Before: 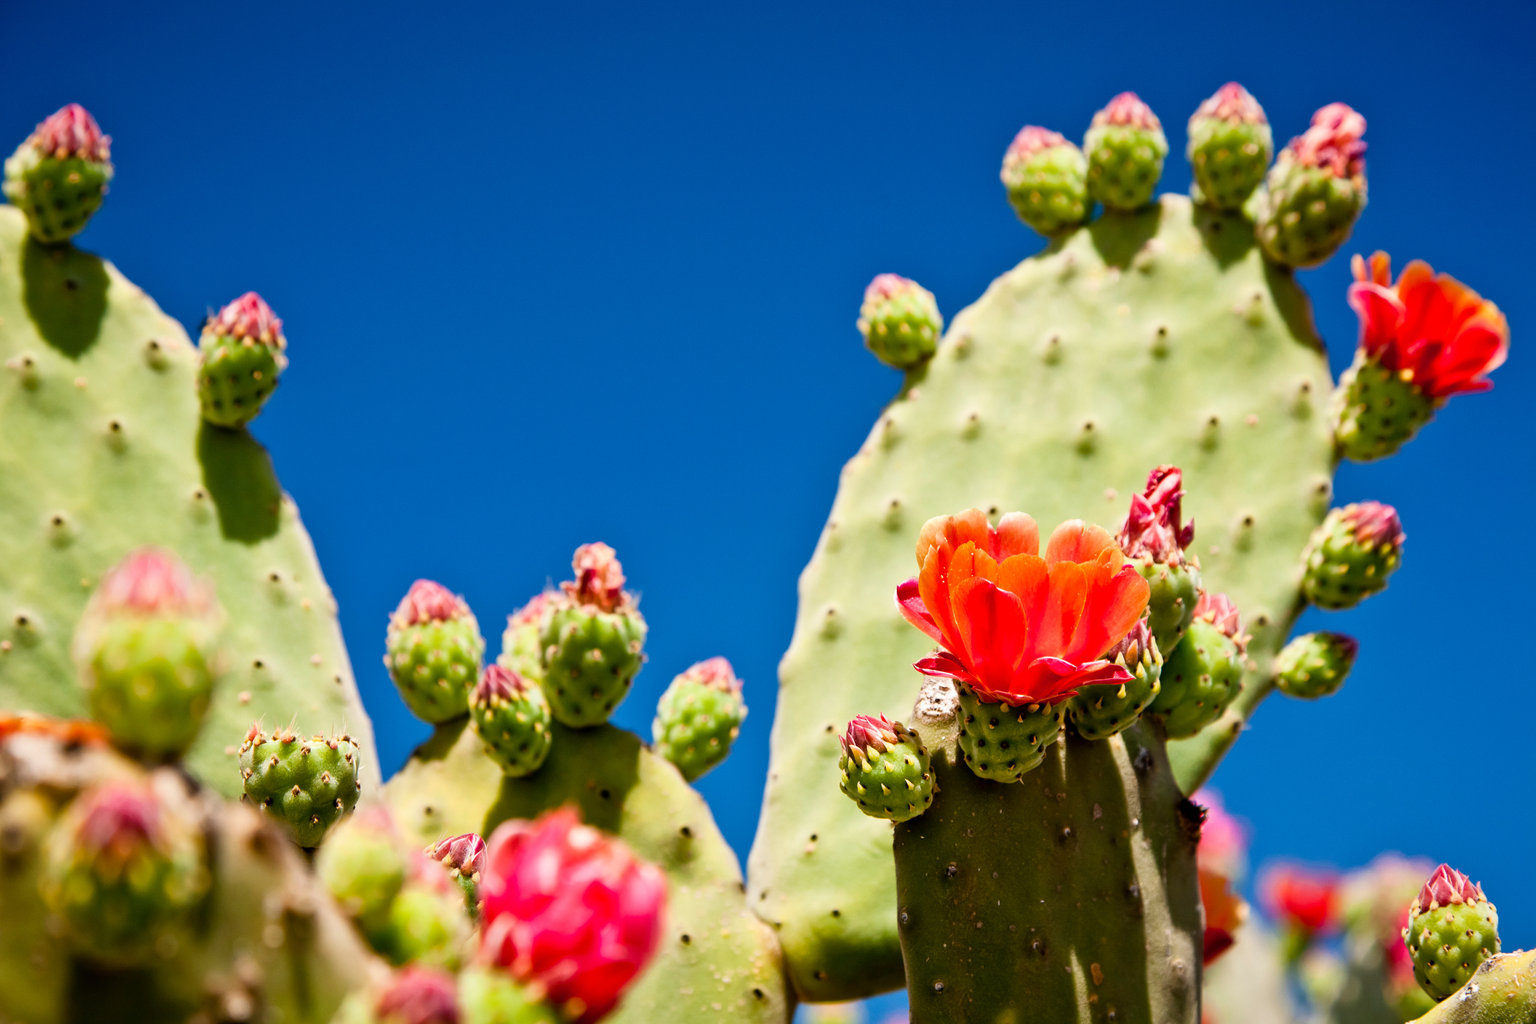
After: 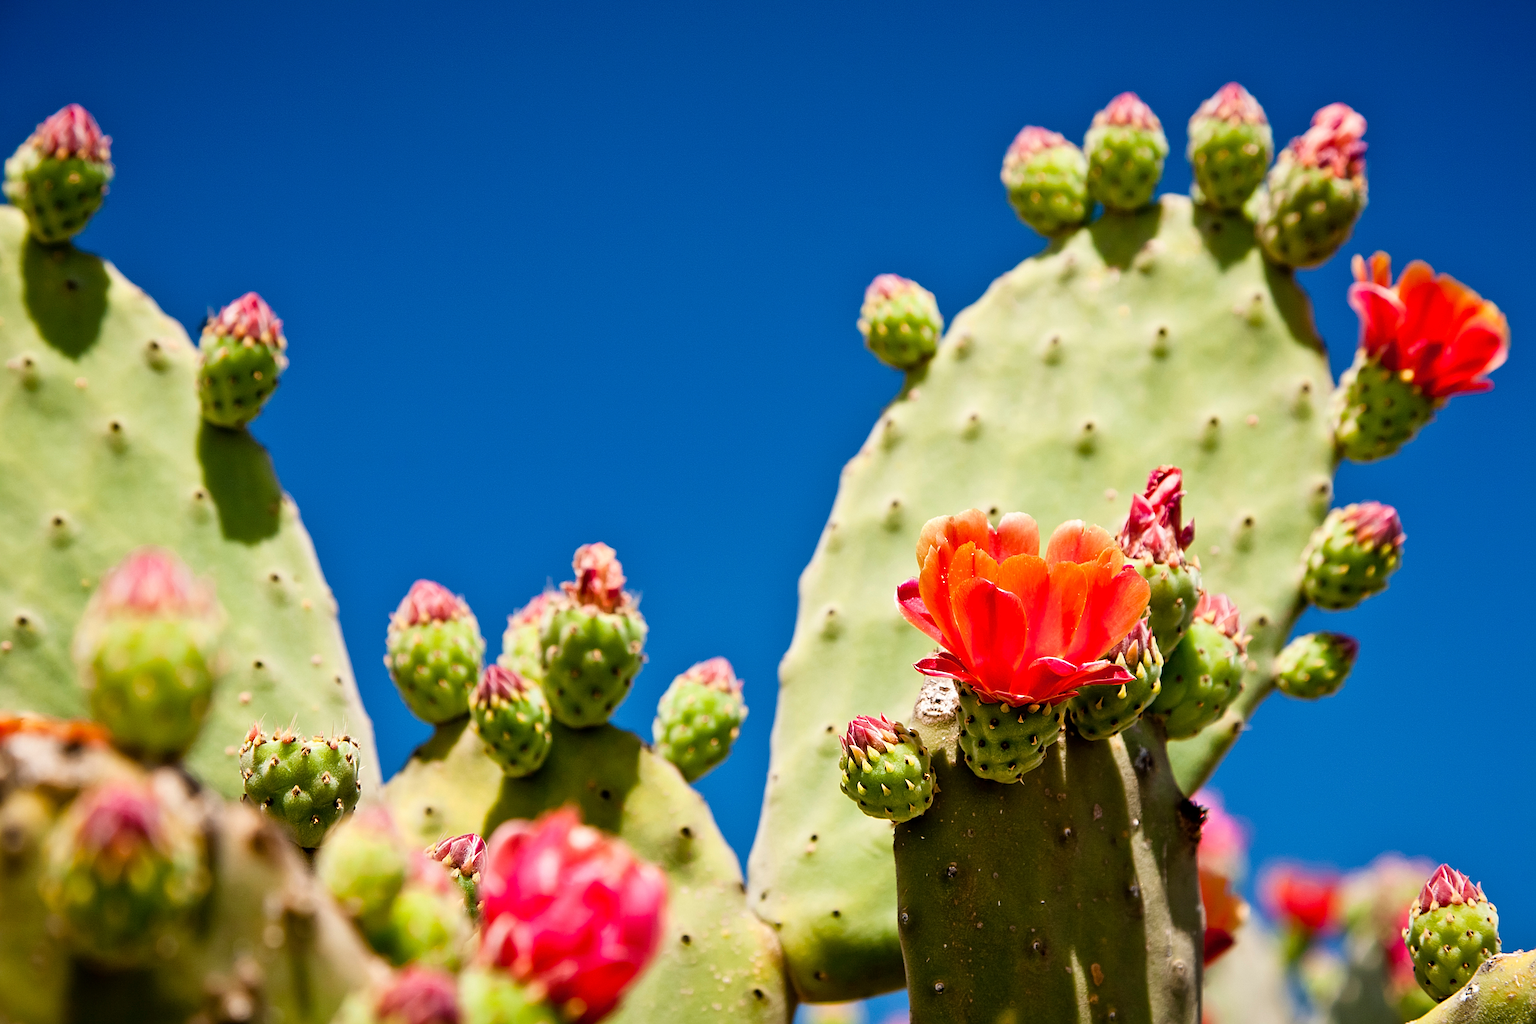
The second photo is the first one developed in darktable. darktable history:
sharpen: radius 2.721, amount 0.657
